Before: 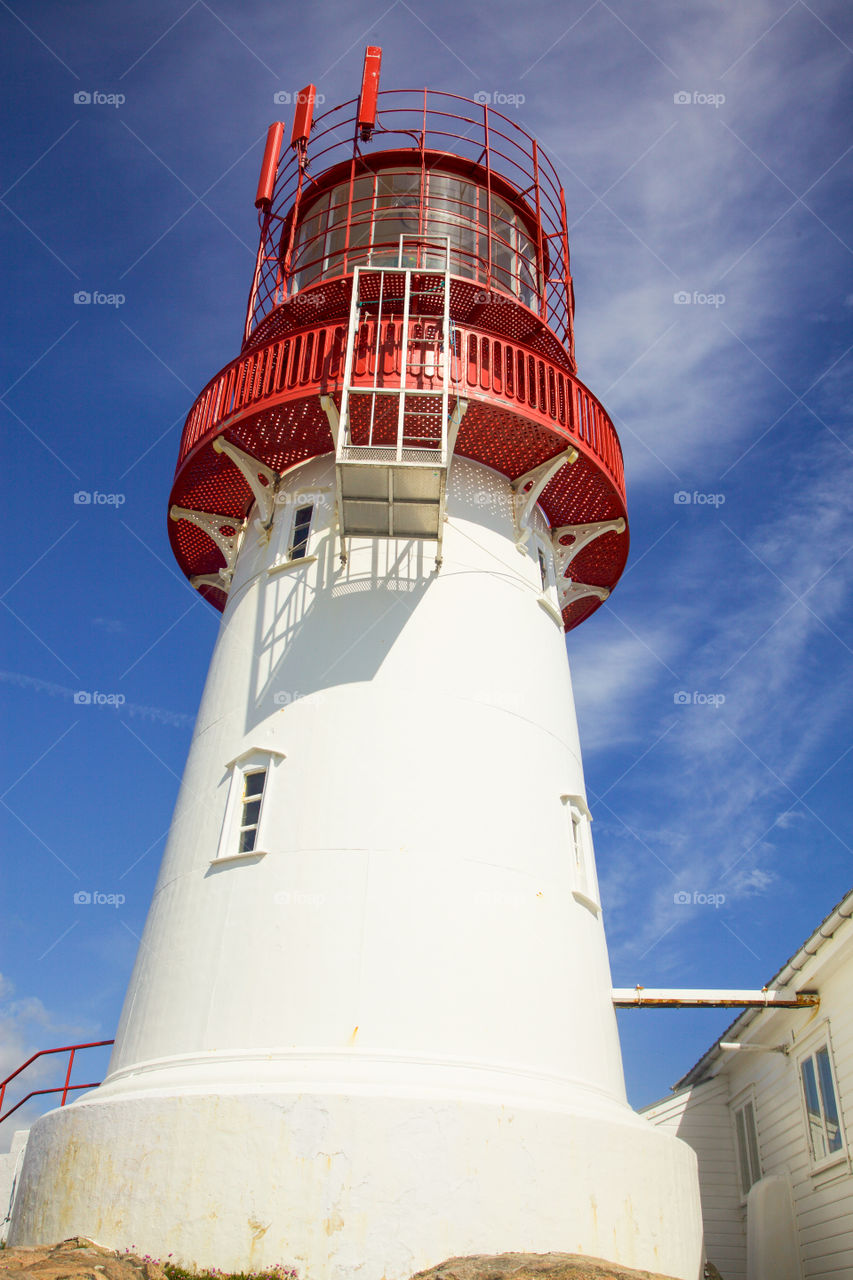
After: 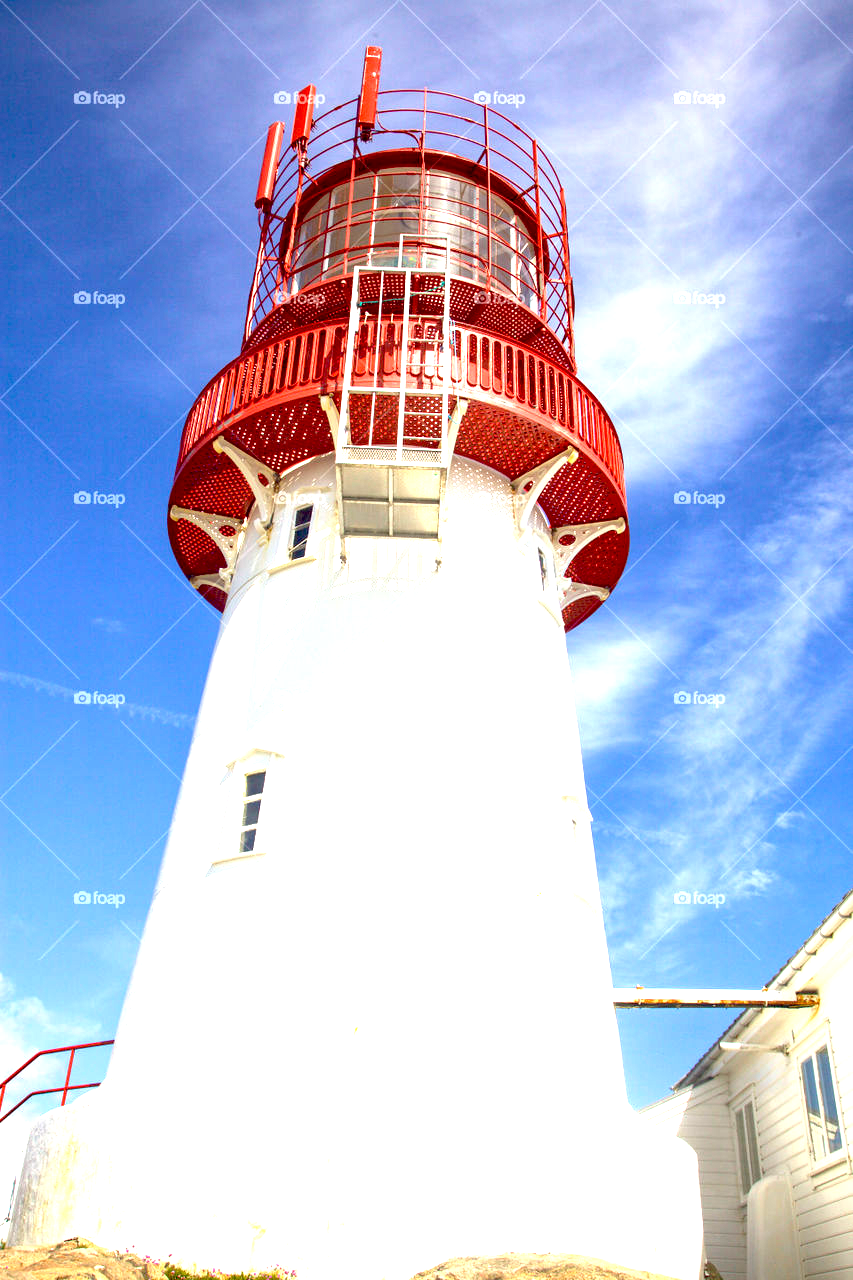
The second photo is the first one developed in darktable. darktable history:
local contrast: mode bilateral grid, contrast 20, coarseness 50, detail 120%, midtone range 0.2
exposure: black level correction 0.009, exposure 1.429 EV, compensate highlight preservation false
